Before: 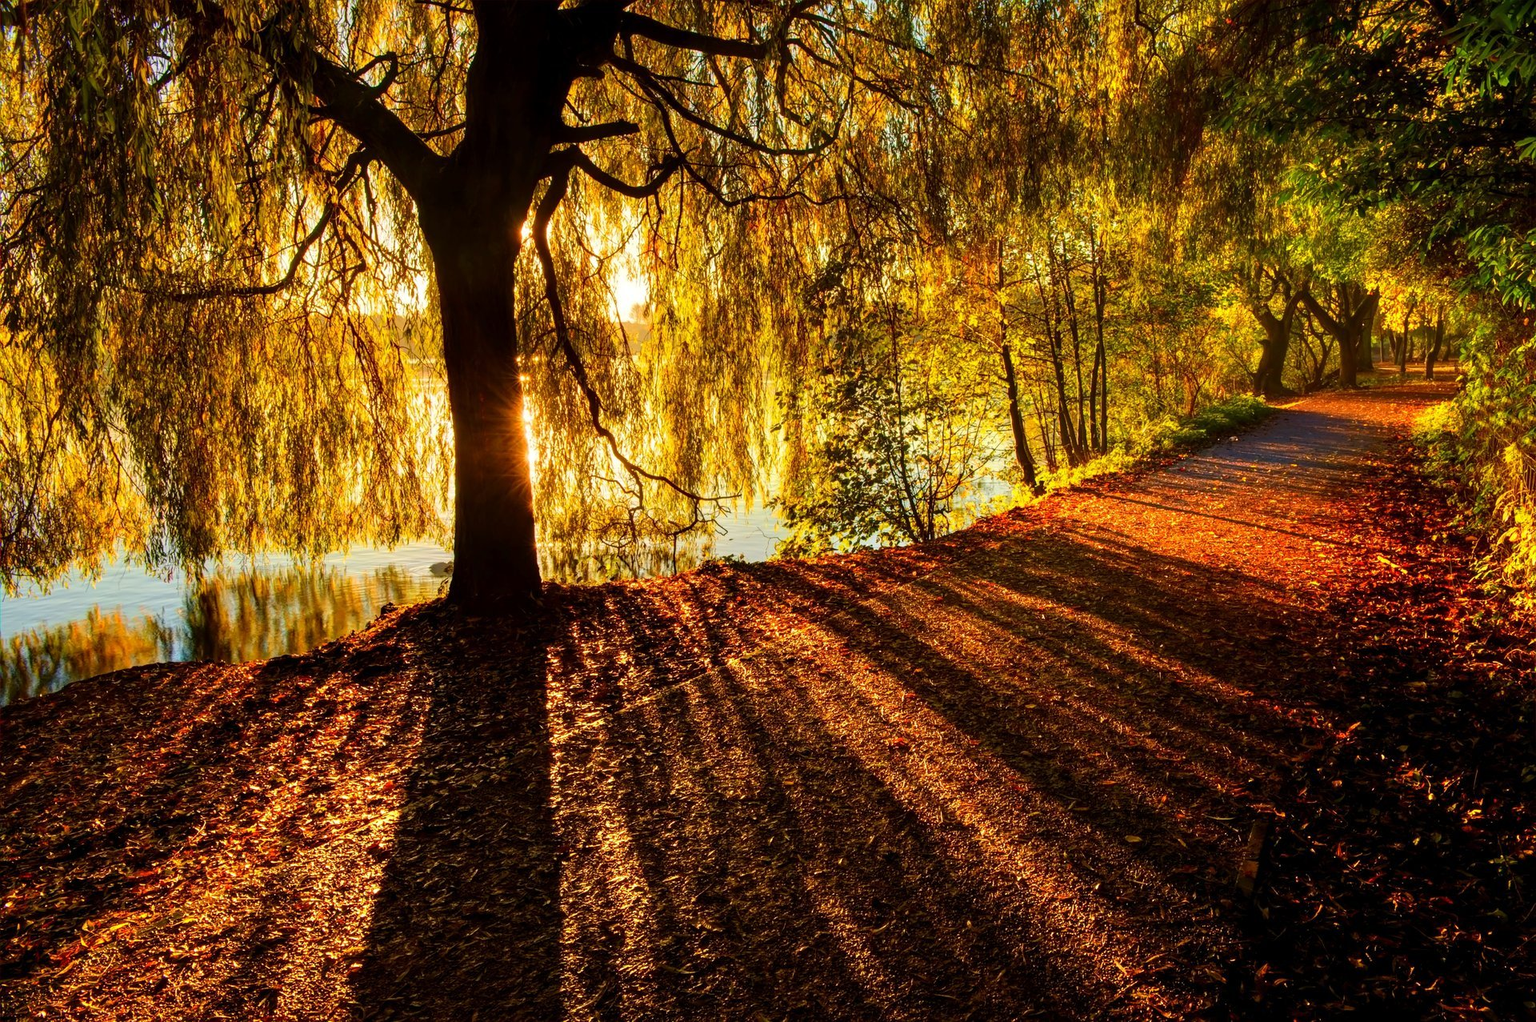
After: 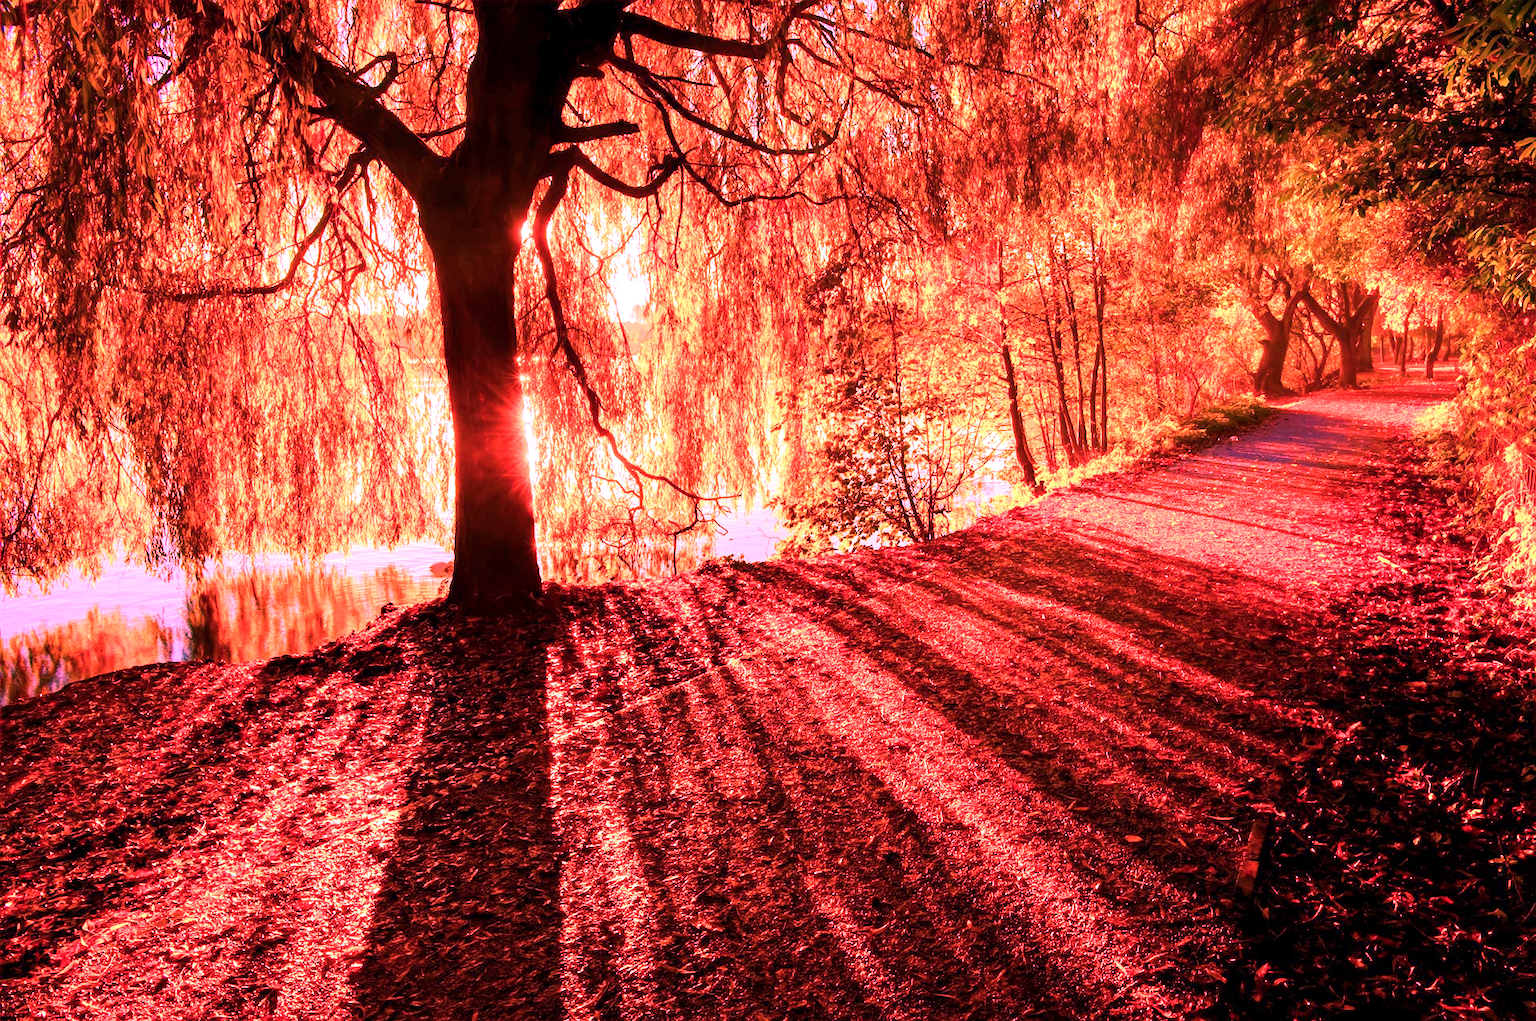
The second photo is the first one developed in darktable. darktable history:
color calibration: output R [1.003, 0.027, -0.041, 0], output G [-0.018, 1.043, -0.038, 0], output B [0.071, -0.086, 1.017, 0], illuminant as shot in camera, x 0.359, y 0.362, temperature 4570.54 K
white balance: red 2.658, blue 1.403
